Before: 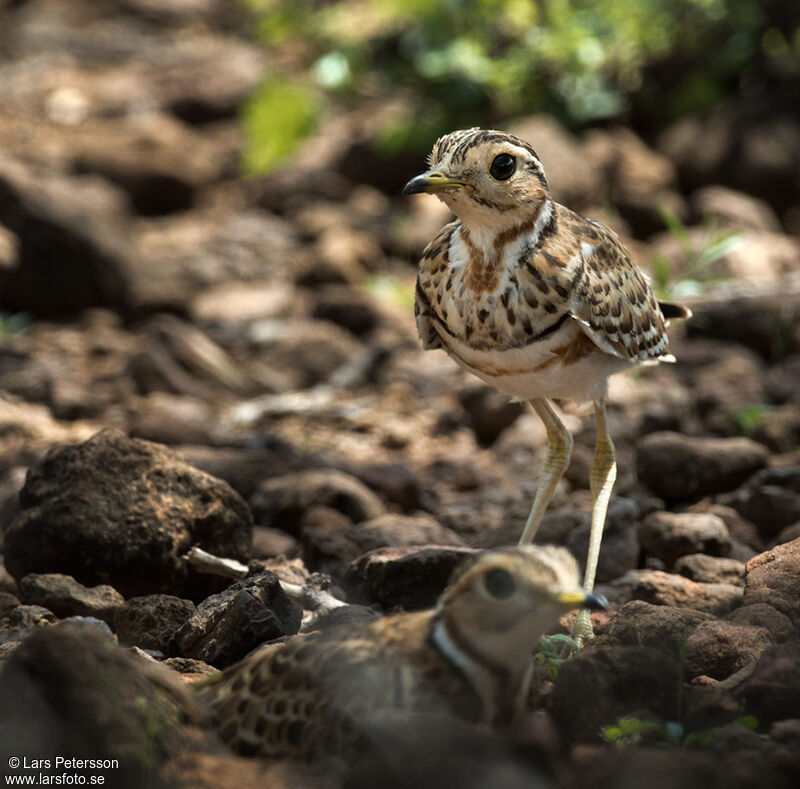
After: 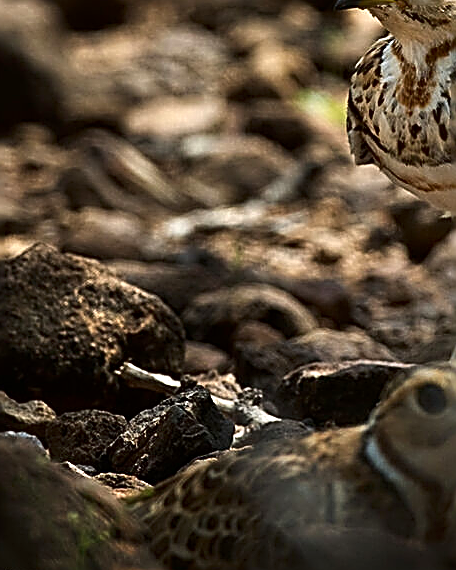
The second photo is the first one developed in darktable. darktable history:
contrast brightness saturation: contrast 0.126, brightness -0.061, saturation 0.153
crop: left 8.614%, top 23.515%, right 34.323%, bottom 4.2%
sharpen: amount 1.875
